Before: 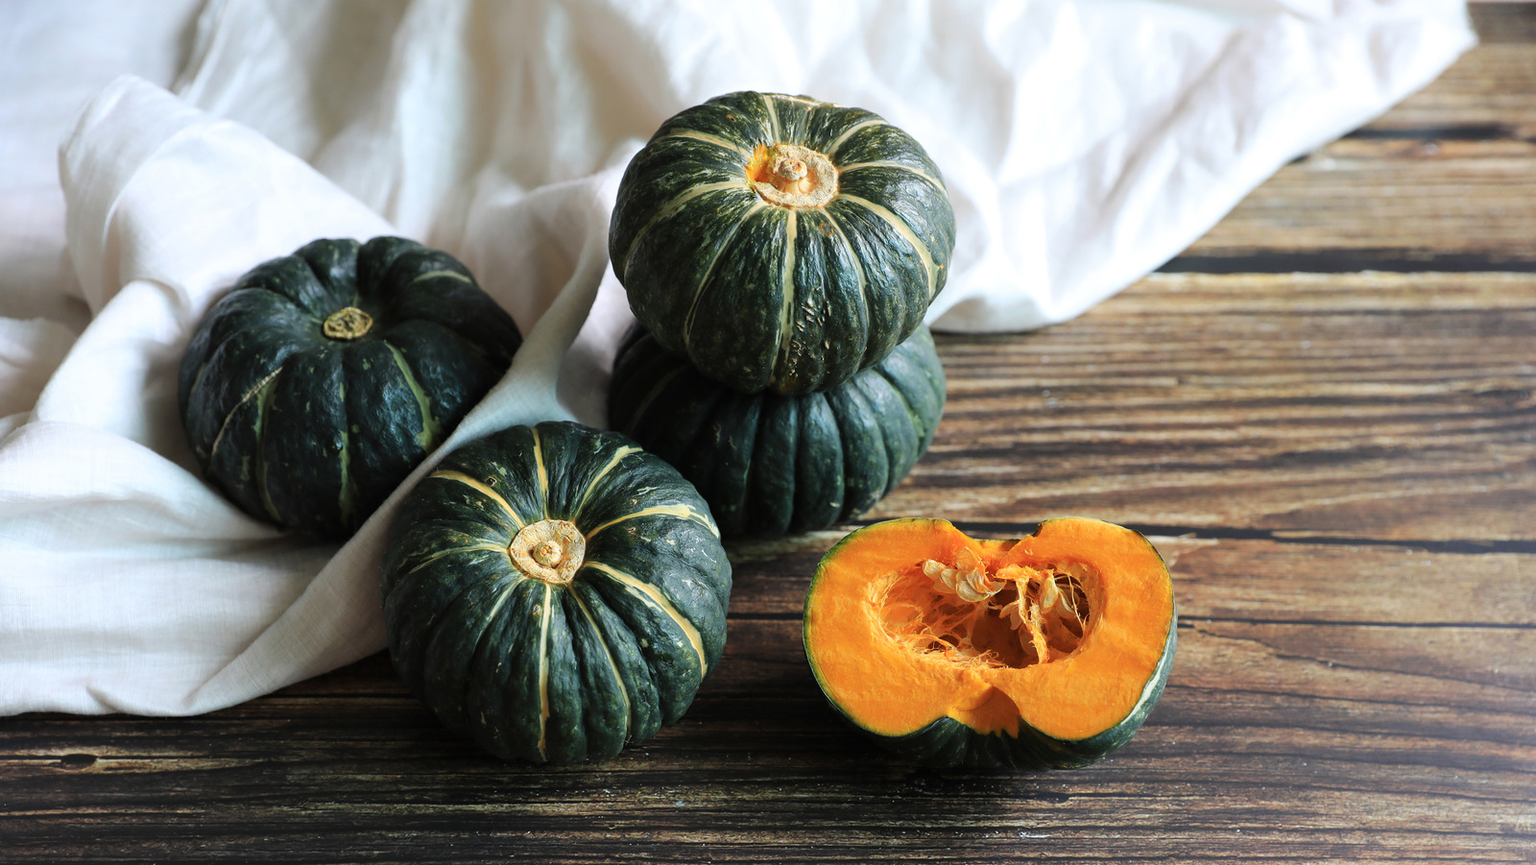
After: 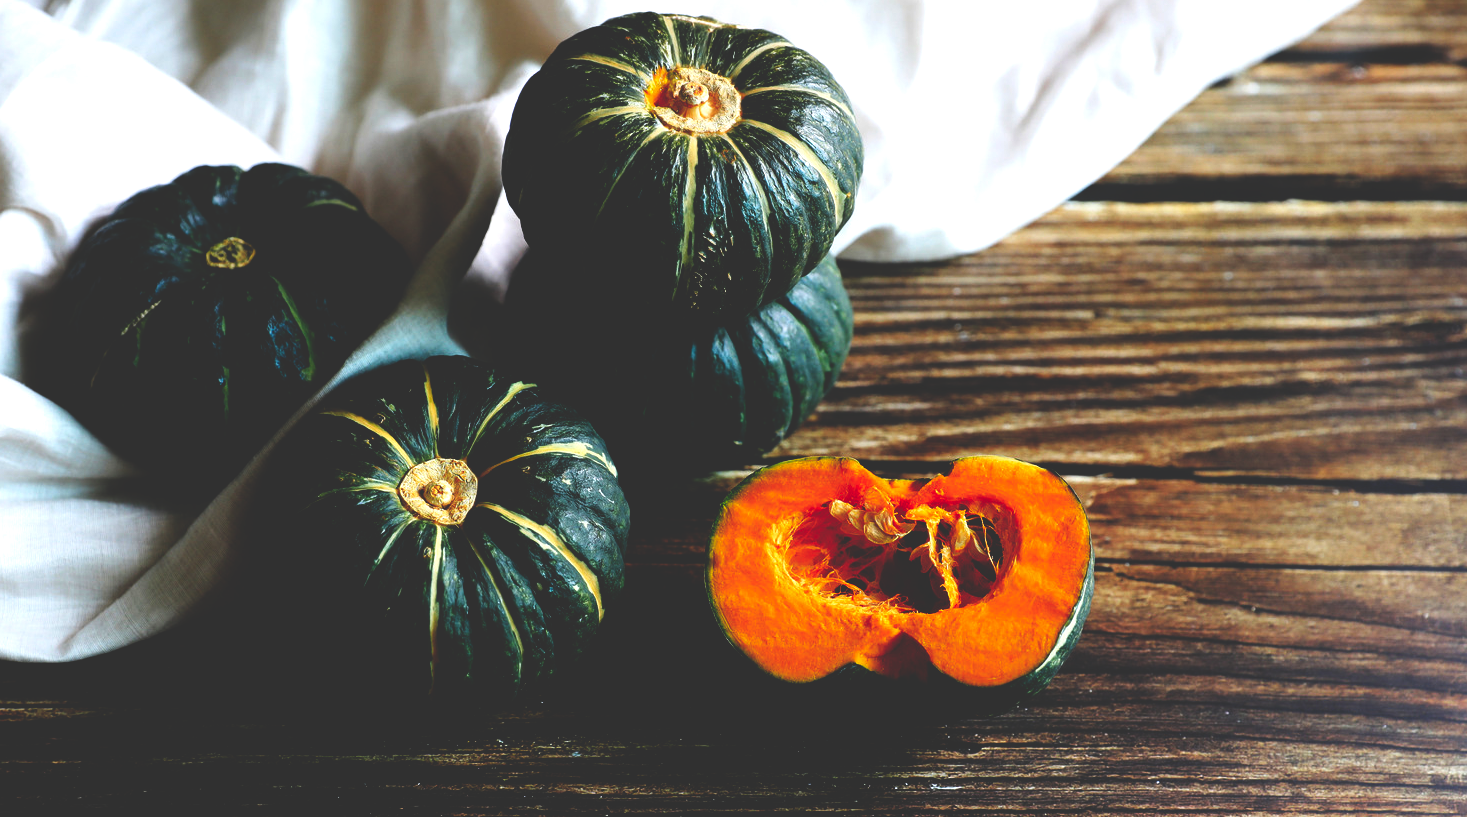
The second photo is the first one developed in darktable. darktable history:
haze removal: strength -0.09, adaptive false
contrast brightness saturation: contrast 0.03, brightness -0.04
crop and rotate: left 8.262%, top 9.226%
base curve: curves: ch0 [(0, 0.036) (0.083, 0.04) (0.804, 1)], preserve colors none
